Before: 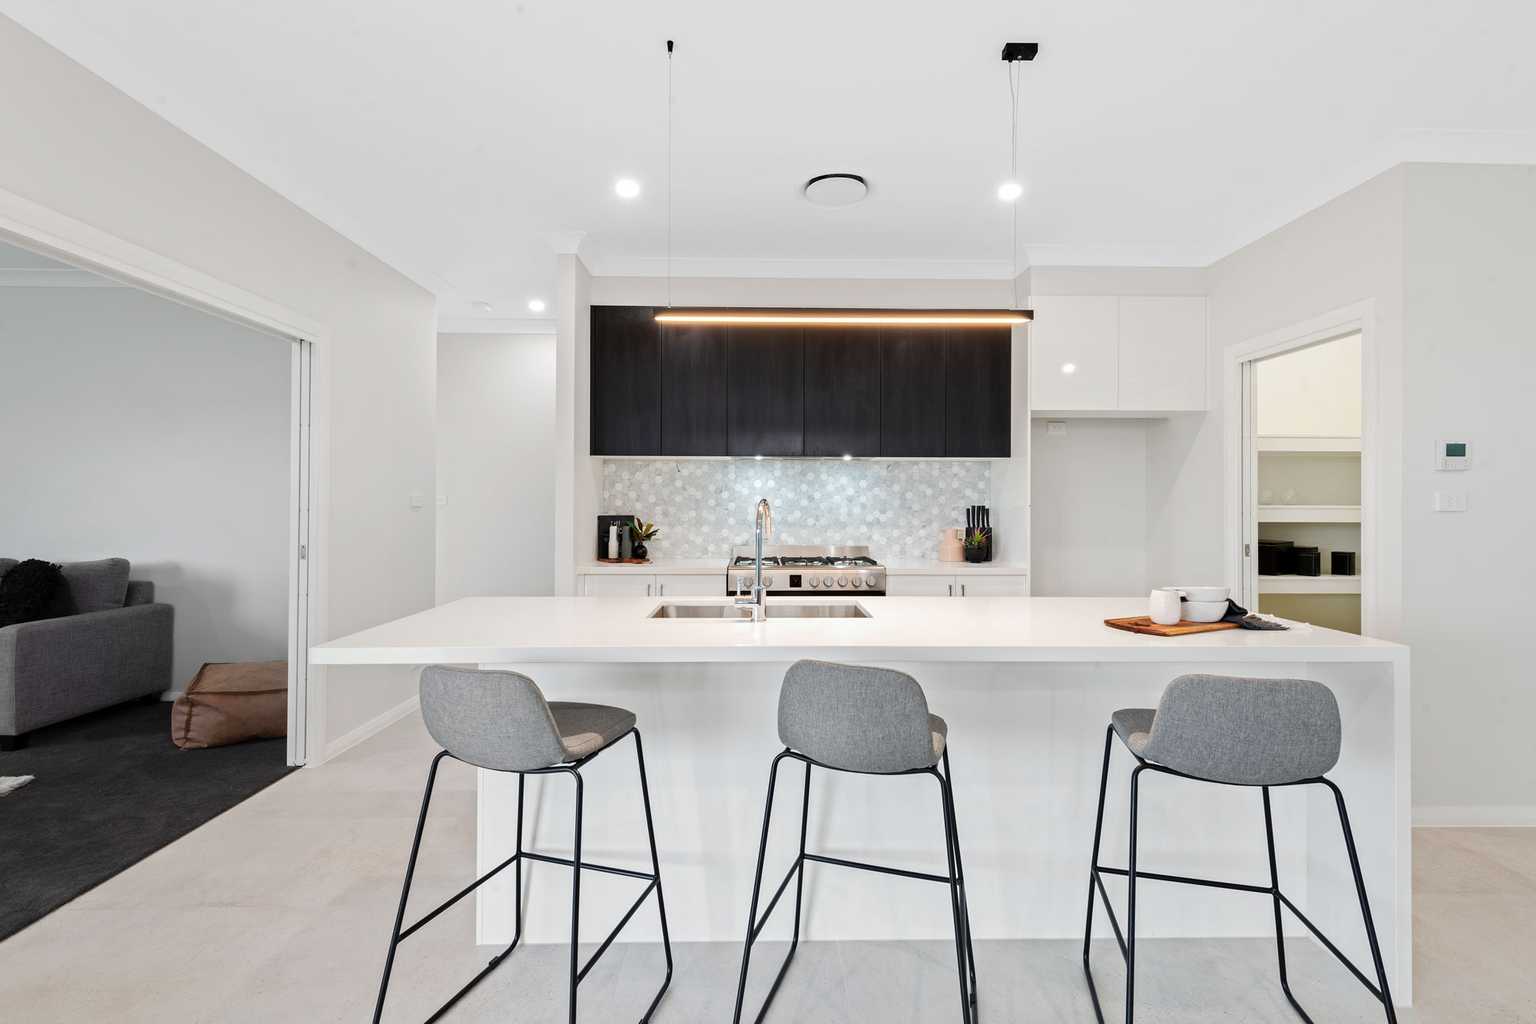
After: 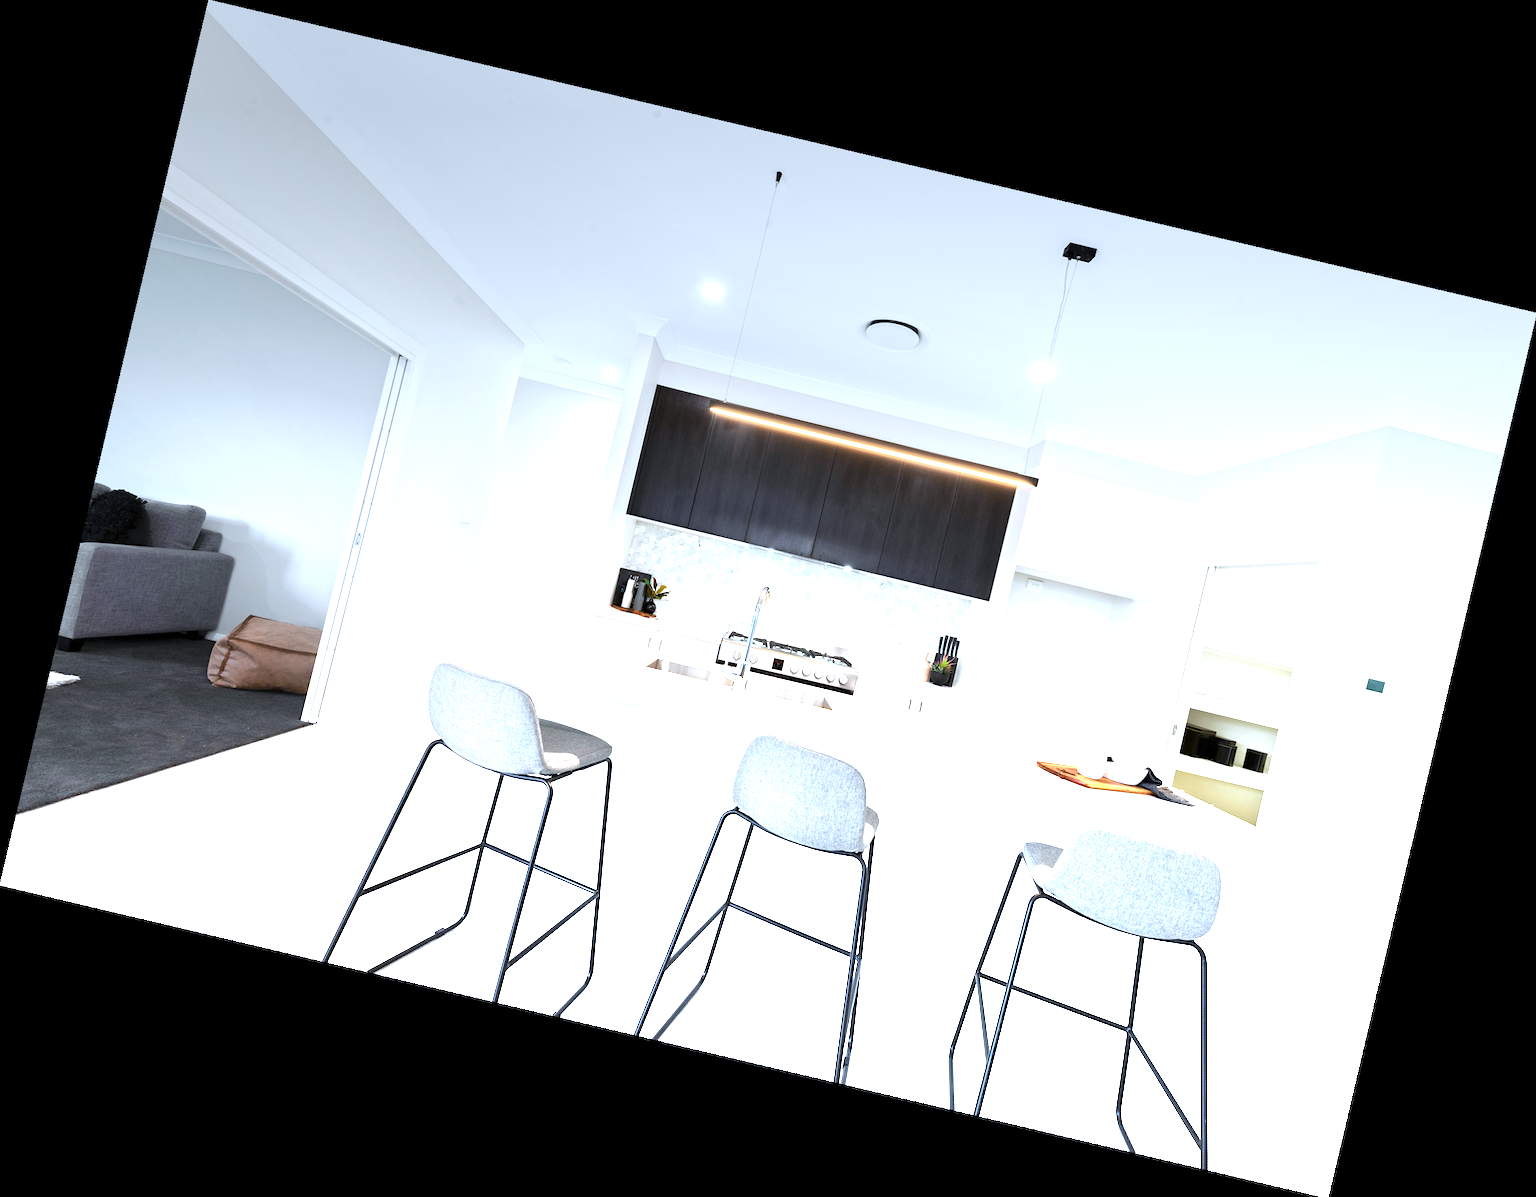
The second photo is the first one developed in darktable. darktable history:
white balance: red 0.924, blue 1.095
rotate and perspective: rotation 13.27°, automatic cropping off
graduated density: density -3.9 EV
